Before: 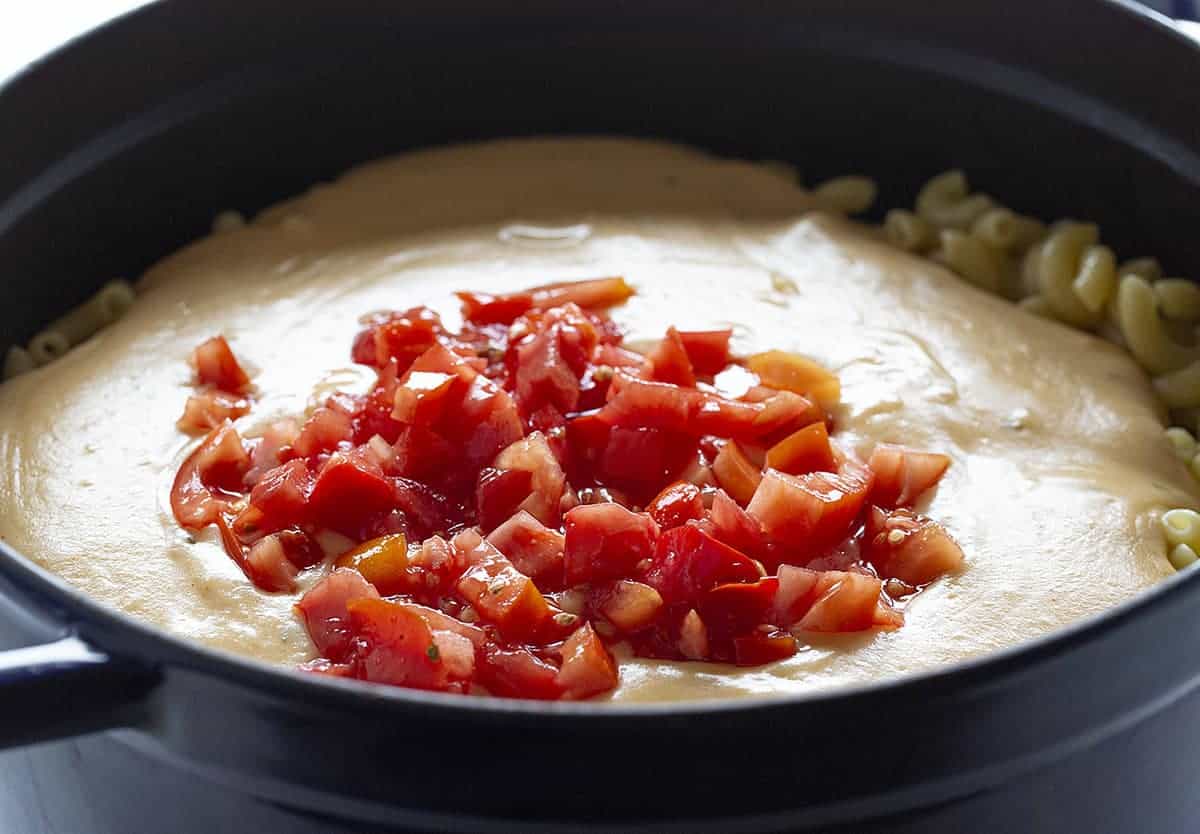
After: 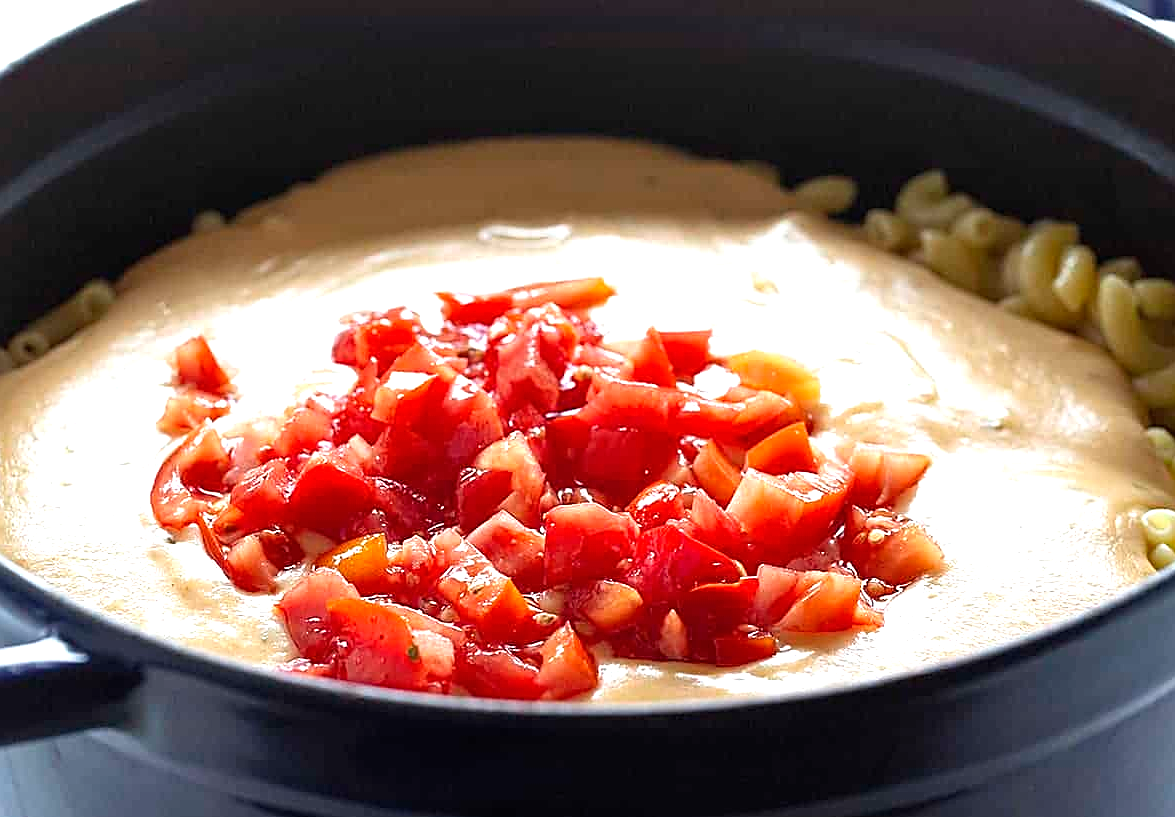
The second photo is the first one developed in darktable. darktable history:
sharpen: on, module defaults
exposure: black level correction 0, exposure 0.7 EV, compensate exposure bias true, compensate highlight preservation false
crop: left 1.743%, right 0.268%, bottom 2.011%
